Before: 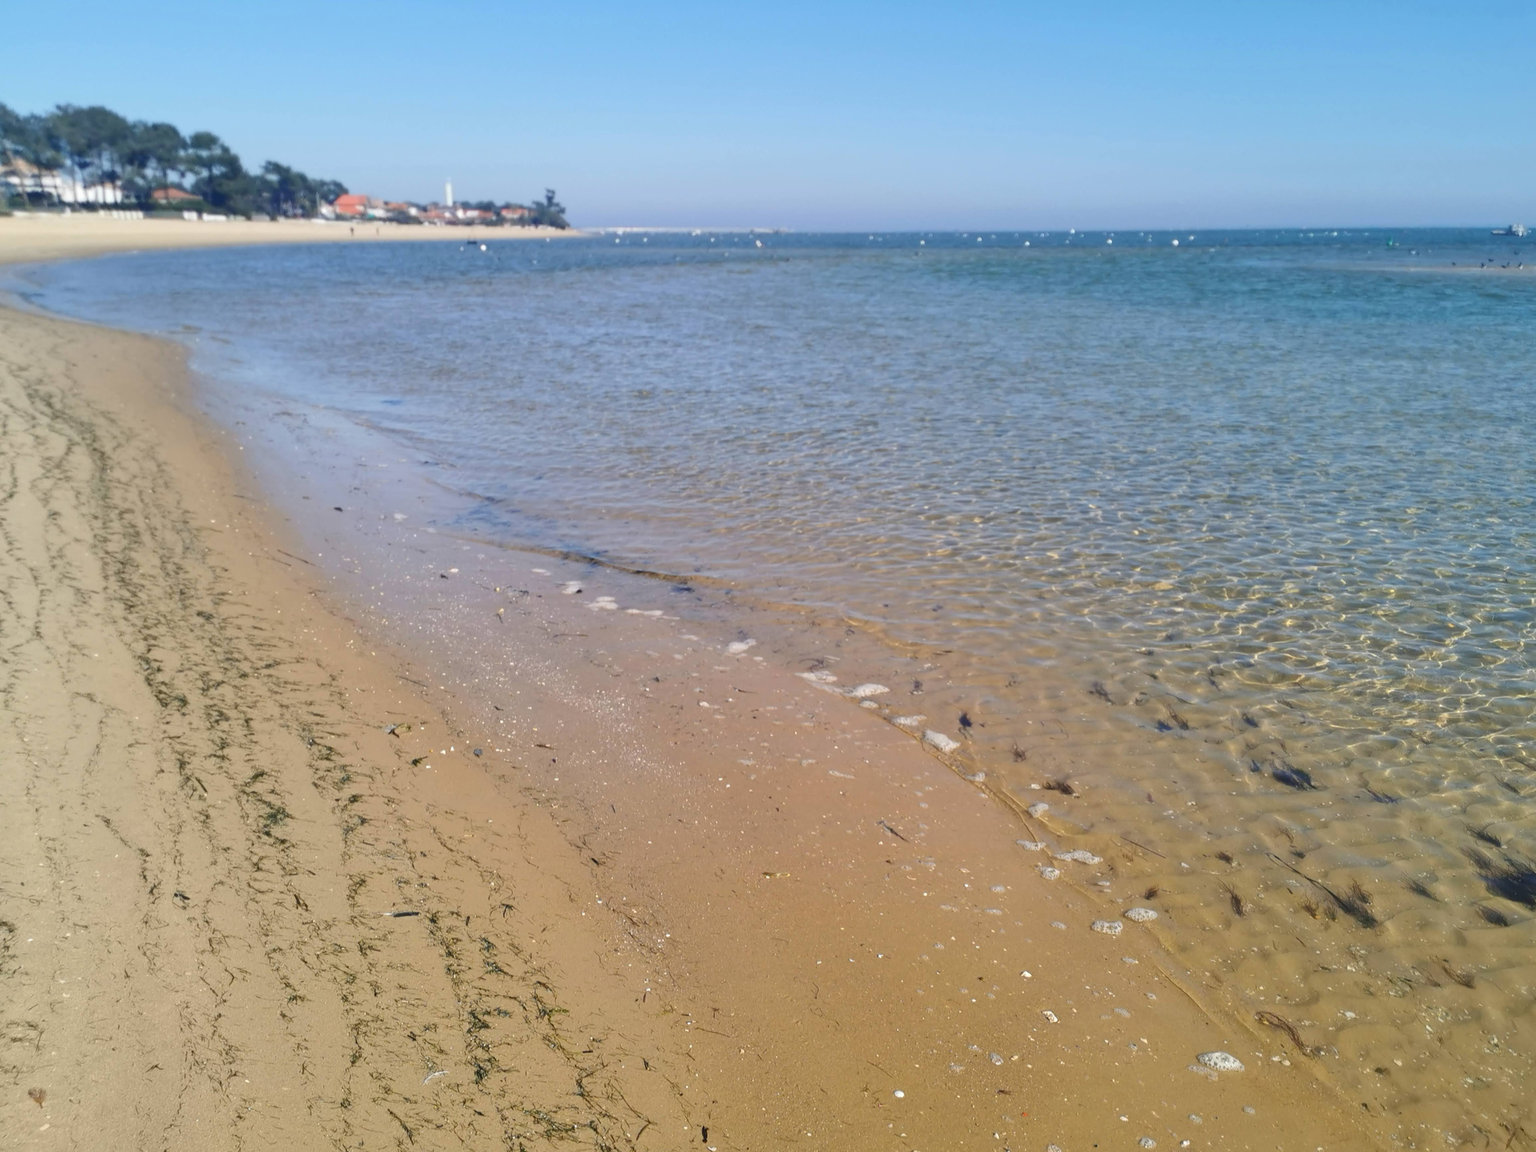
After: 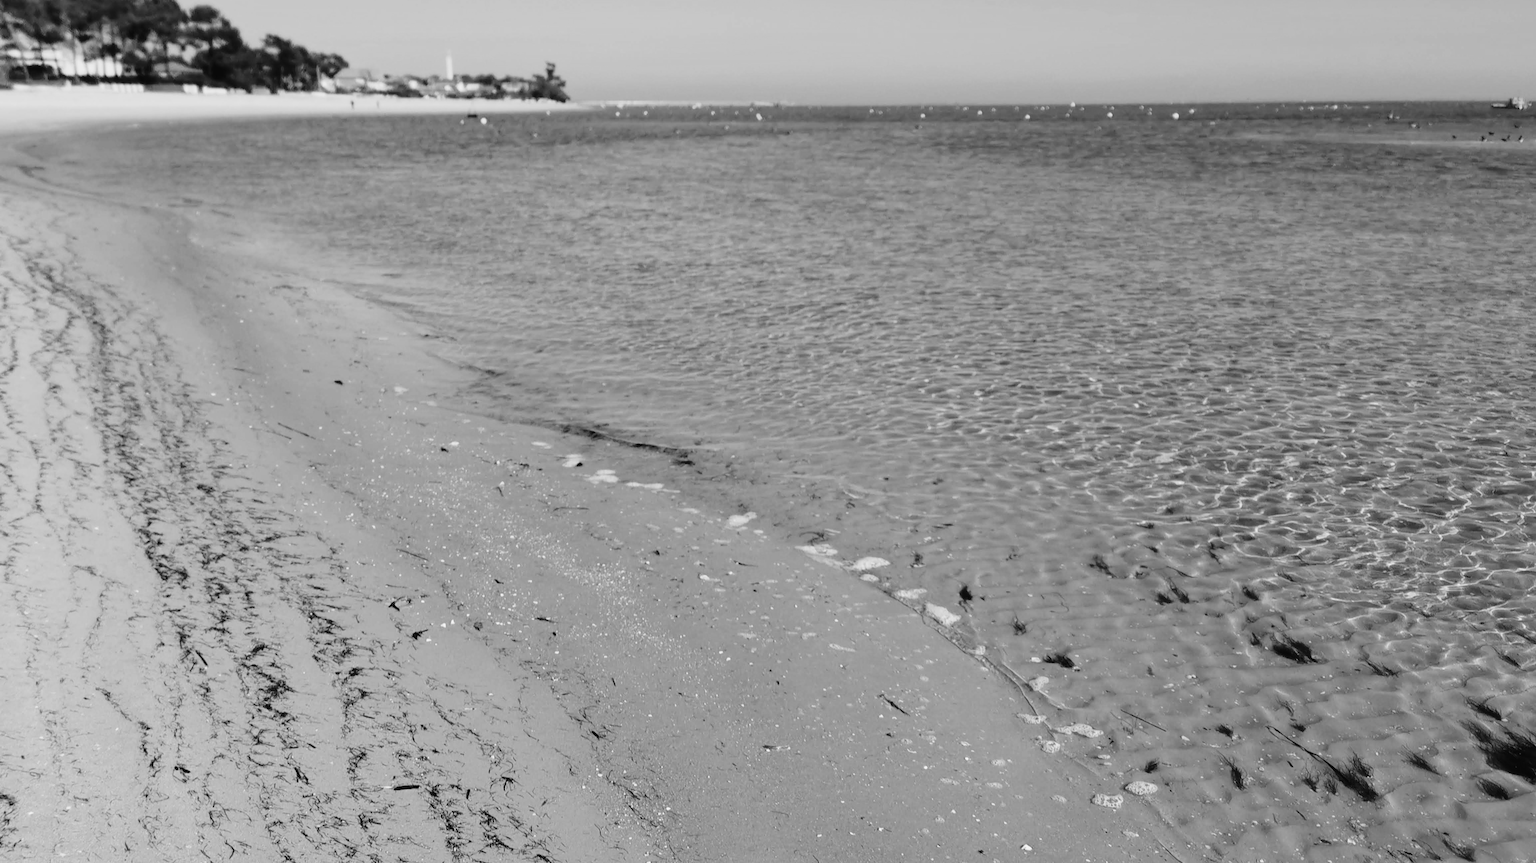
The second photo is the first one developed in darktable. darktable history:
color balance rgb: perceptual saturation grading › global saturation 10%, global vibrance 20%
white balance: red 0.984, blue 1.059
exposure: exposure -0.064 EV, compensate highlight preservation false
tone equalizer: on, module defaults
crop: top 11.038%, bottom 13.962%
monochrome: a 73.58, b 64.21
contrast brightness saturation: contrast 0.28
fill light: exposure -2 EV, width 8.6
